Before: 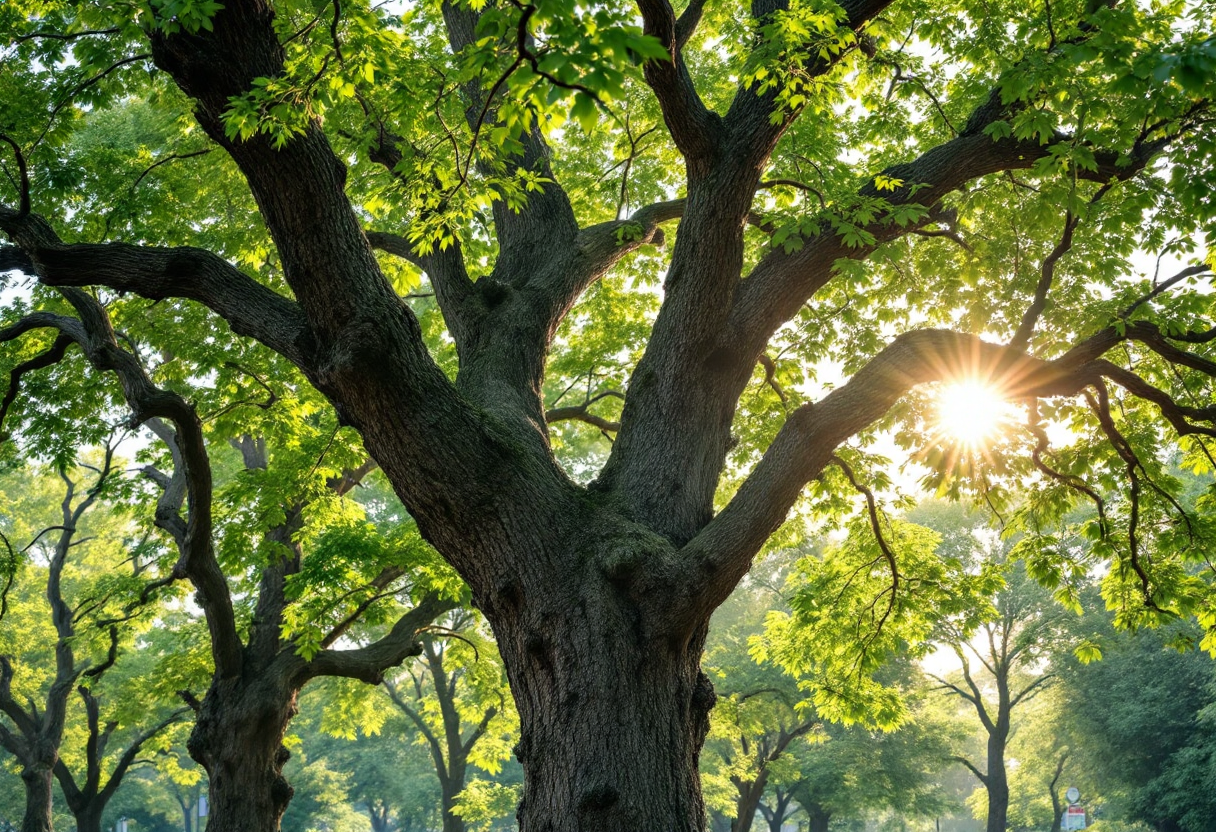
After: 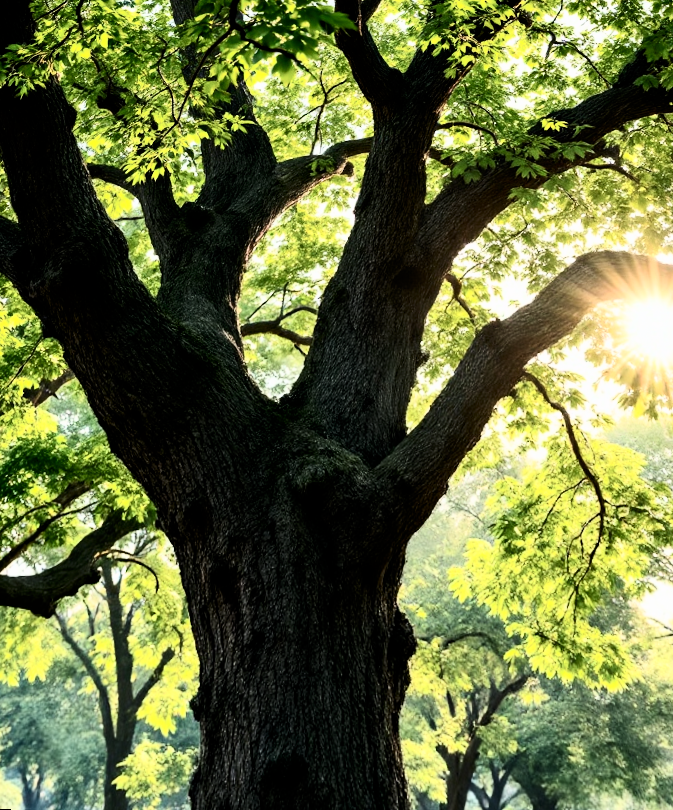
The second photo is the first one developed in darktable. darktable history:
filmic rgb: black relative exposure -4.93 EV, white relative exposure 2.84 EV, hardness 3.72
contrast brightness saturation: contrast 0.39, brightness 0.1
crop and rotate: left 17.732%, right 15.423%
rotate and perspective: rotation 0.72°, lens shift (vertical) -0.352, lens shift (horizontal) -0.051, crop left 0.152, crop right 0.859, crop top 0.019, crop bottom 0.964
